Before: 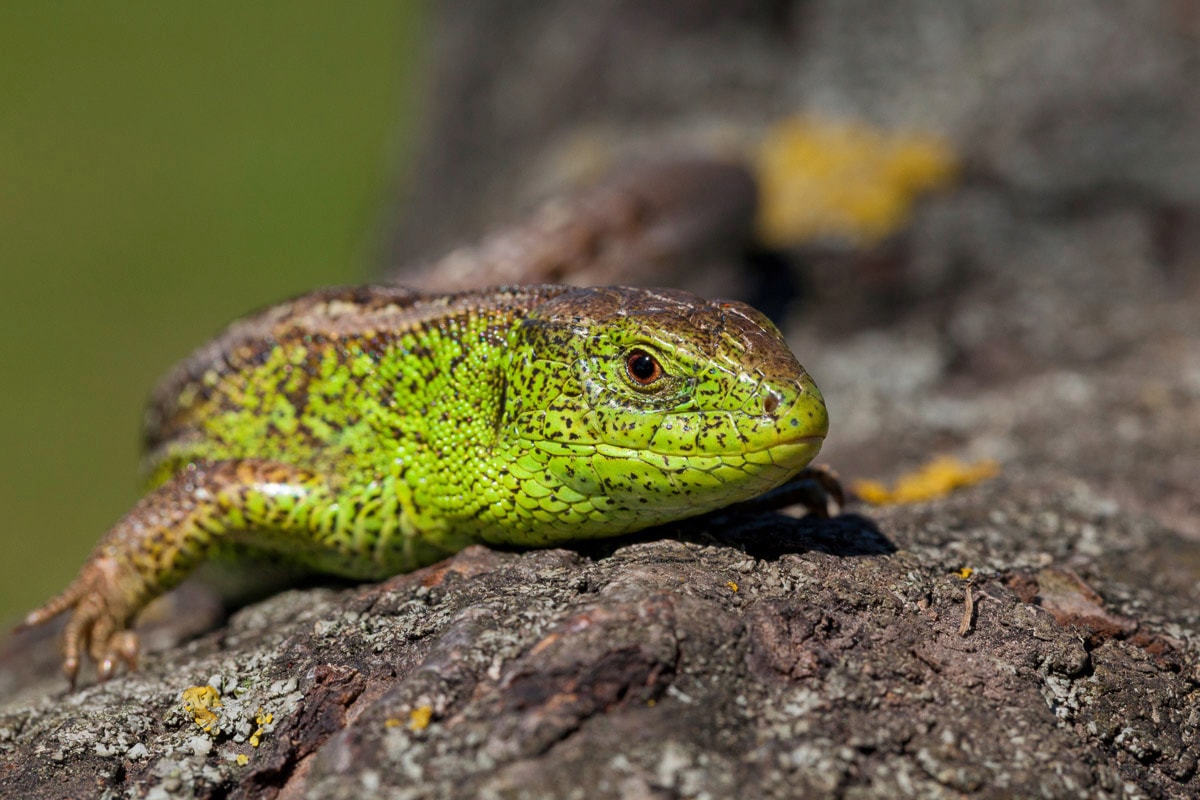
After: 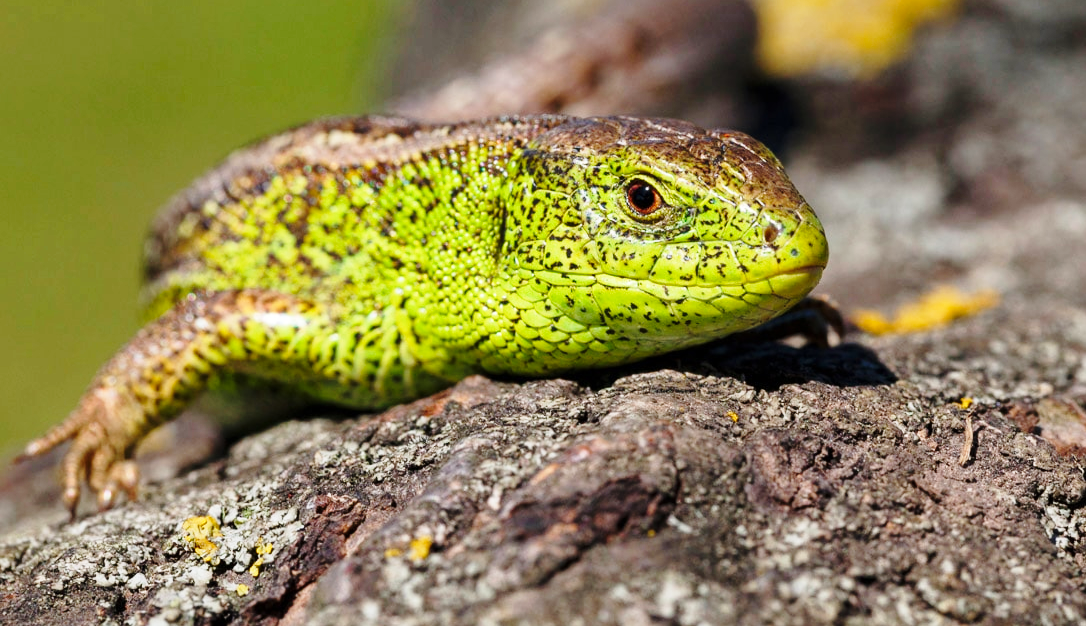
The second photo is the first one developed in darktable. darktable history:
levels: black 0.102%
base curve: curves: ch0 [(0, 0) (0.028, 0.03) (0.121, 0.232) (0.46, 0.748) (0.859, 0.968) (1, 1)], preserve colors none
crop: top 21.315%, right 9.443%, bottom 0.323%
